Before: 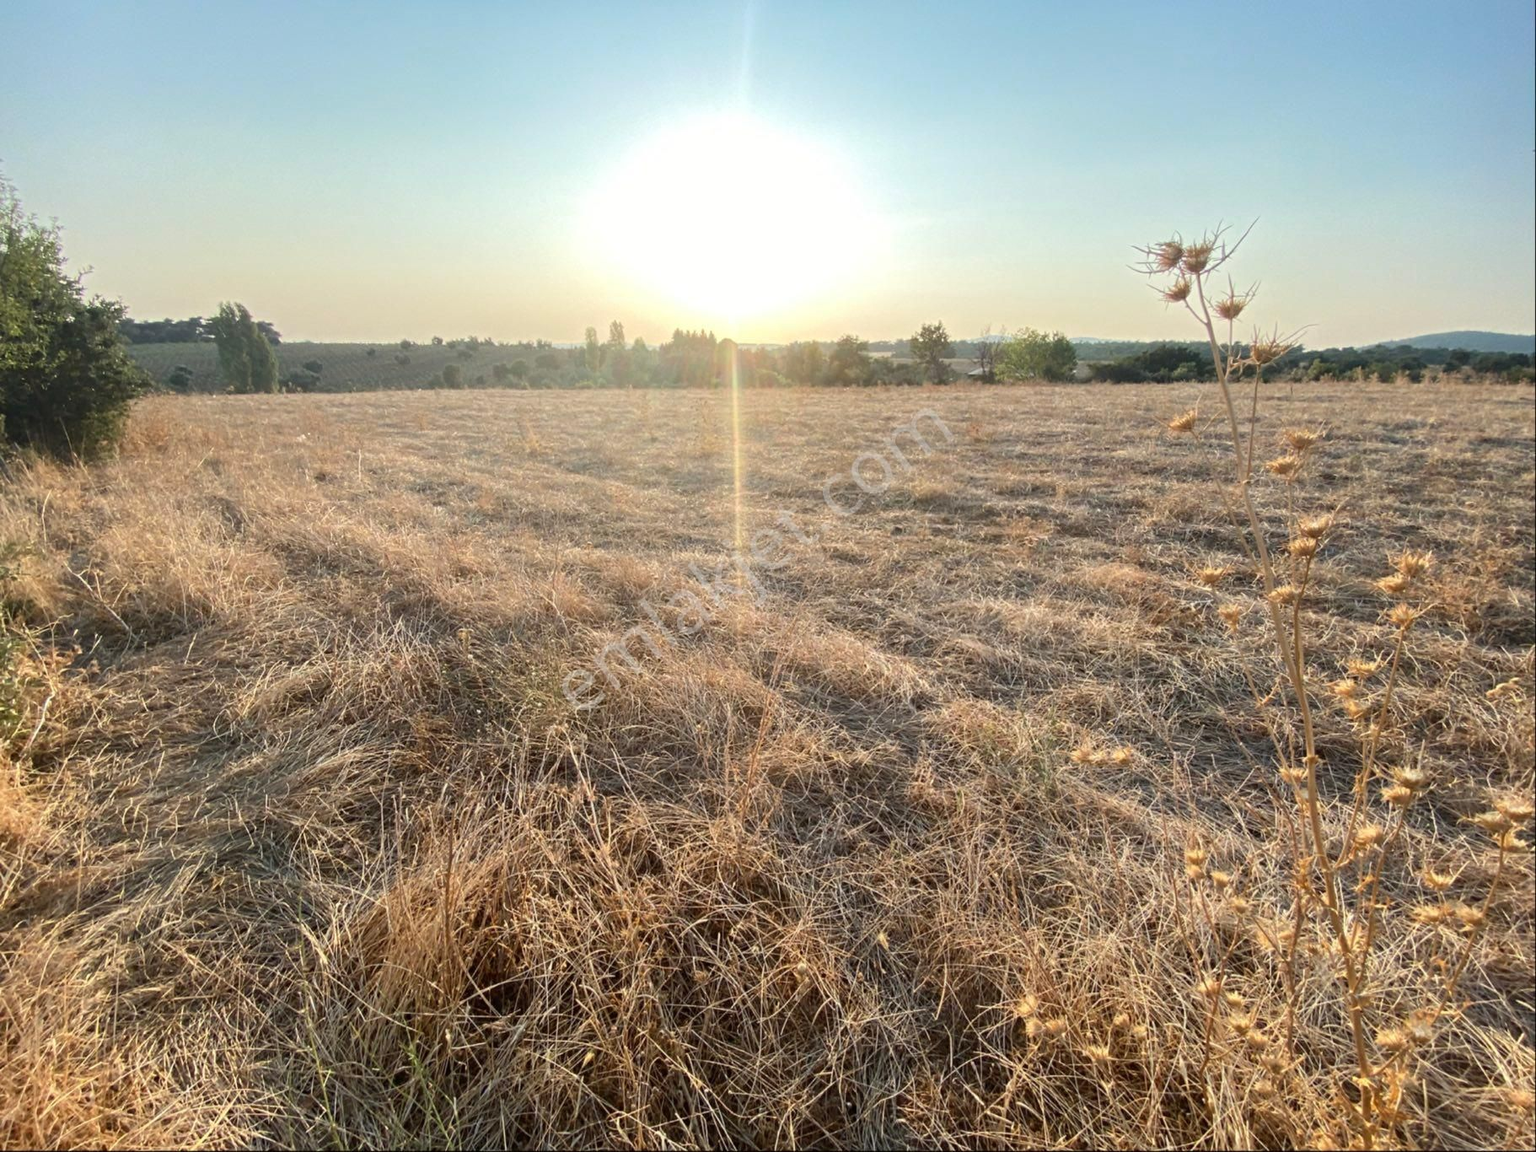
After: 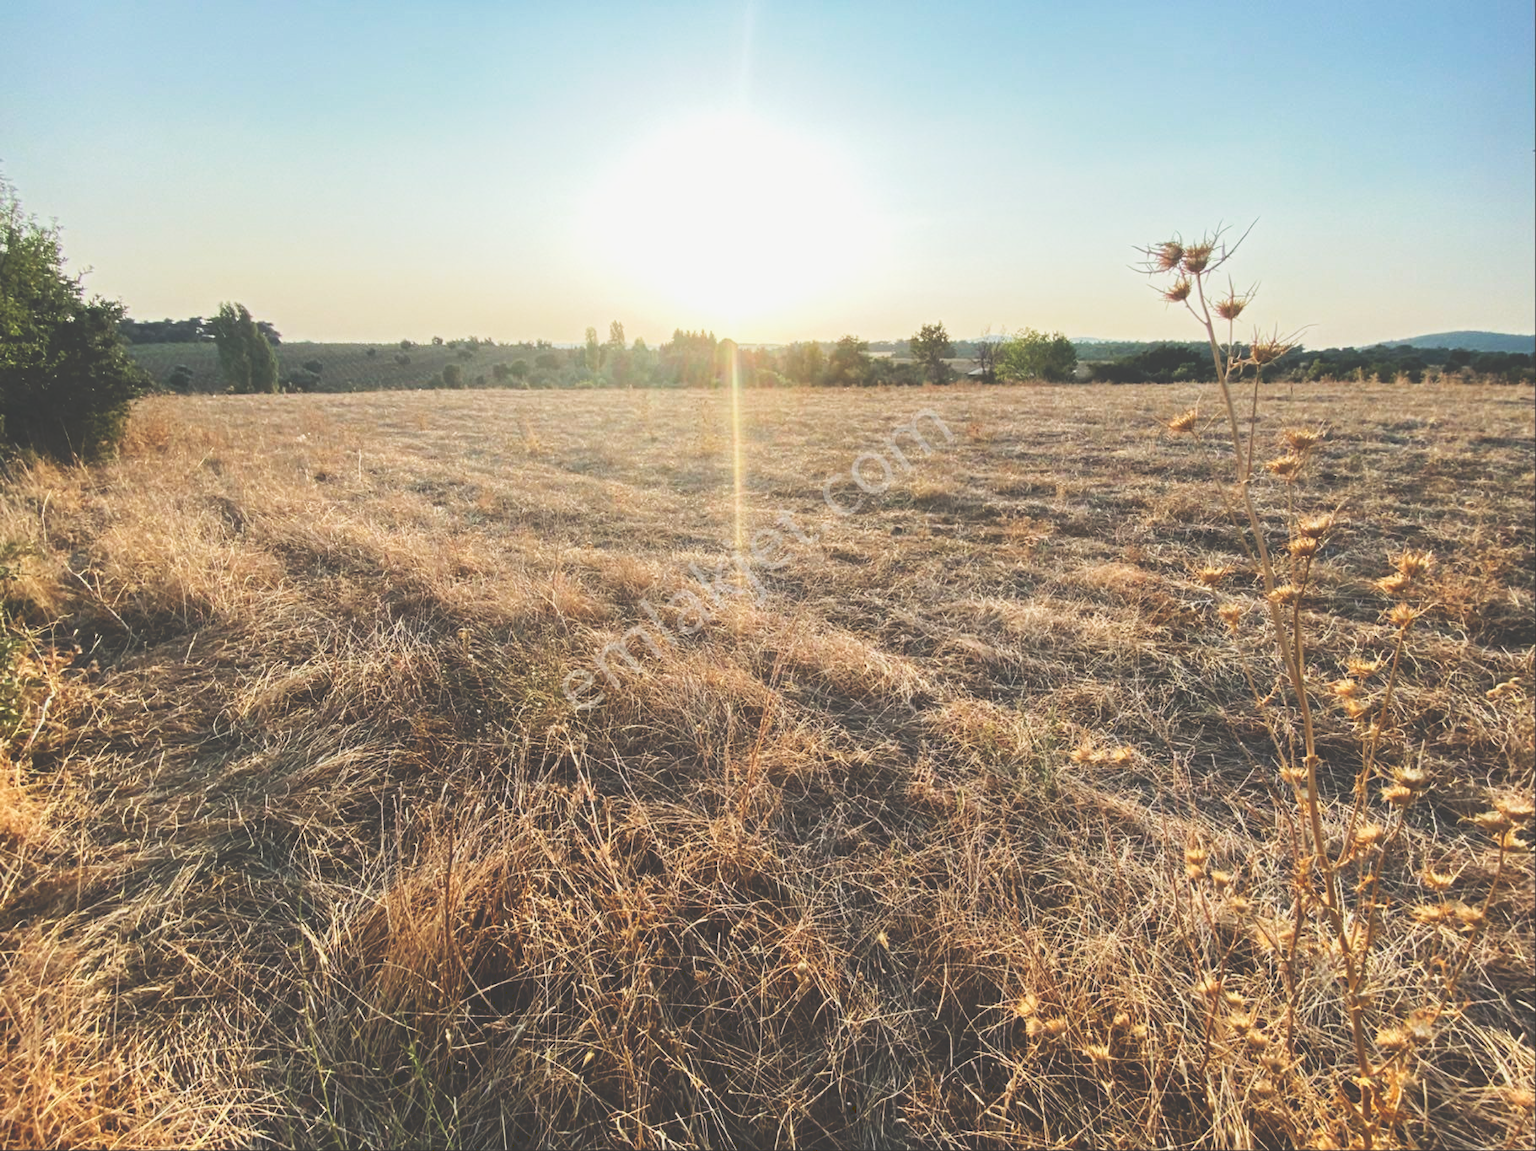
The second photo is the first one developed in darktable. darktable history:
exposure: exposure -0.21 EV, compensate highlight preservation false
tone curve: curves: ch0 [(0, 0) (0.003, 0.24) (0.011, 0.24) (0.025, 0.24) (0.044, 0.244) (0.069, 0.244) (0.1, 0.252) (0.136, 0.264) (0.177, 0.274) (0.224, 0.284) (0.277, 0.313) (0.335, 0.361) (0.399, 0.415) (0.468, 0.498) (0.543, 0.595) (0.623, 0.695) (0.709, 0.793) (0.801, 0.883) (0.898, 0.942) (1, 1)], preserve colors none
